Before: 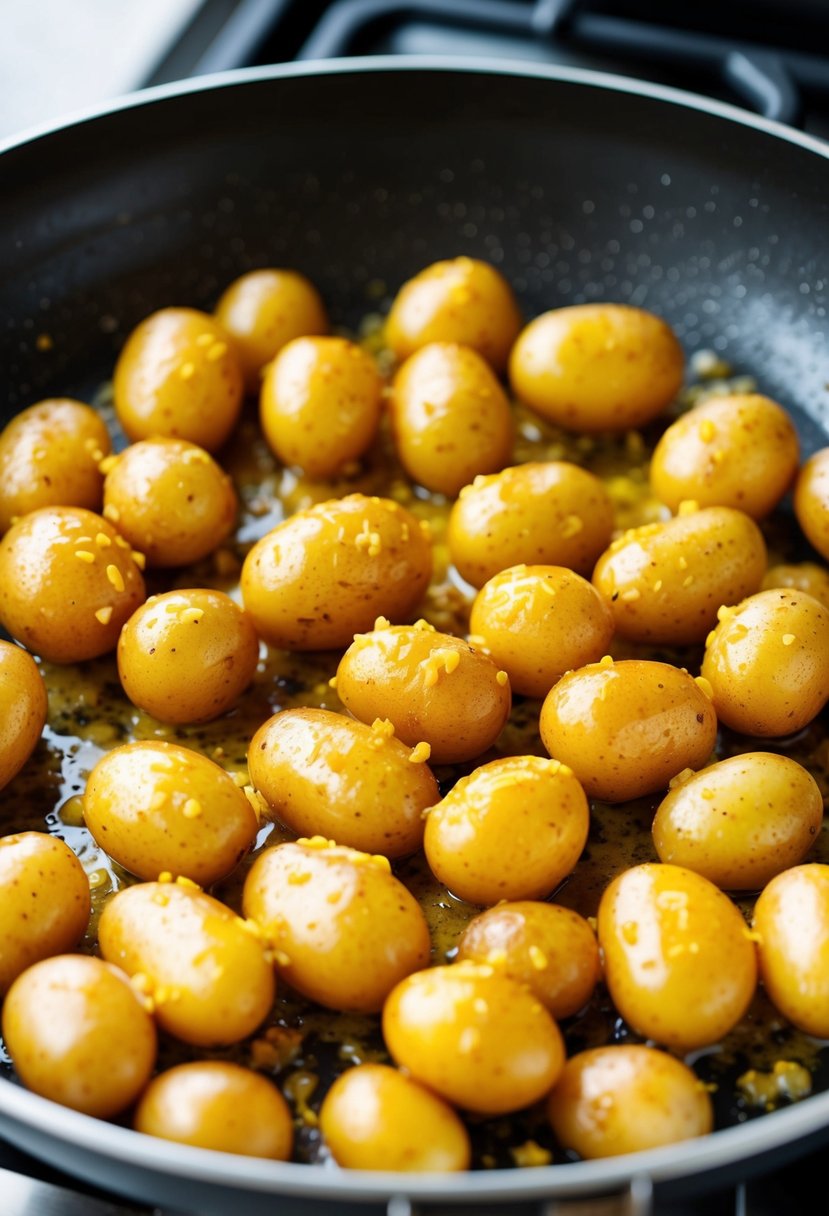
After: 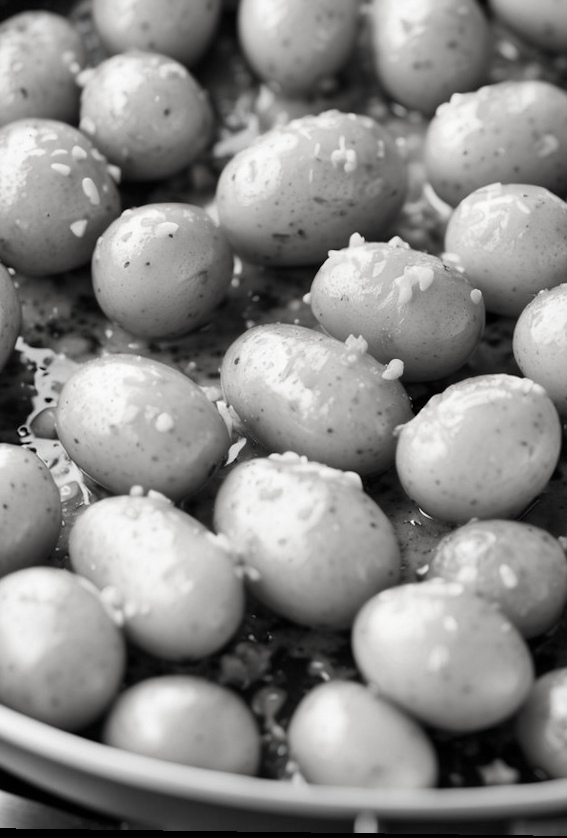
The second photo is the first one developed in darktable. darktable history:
color balance rgb: shadows lift › chroma 6.345%, shadows lift › hue 305.58°, perceptual saturation grading › global saturation 0.876%, global vibrance 20%
crop and rotate: angle -0.775°, left 4.013%, top 31.697%, right 28.868%
contrast brightness saturation: saturation -0.985
